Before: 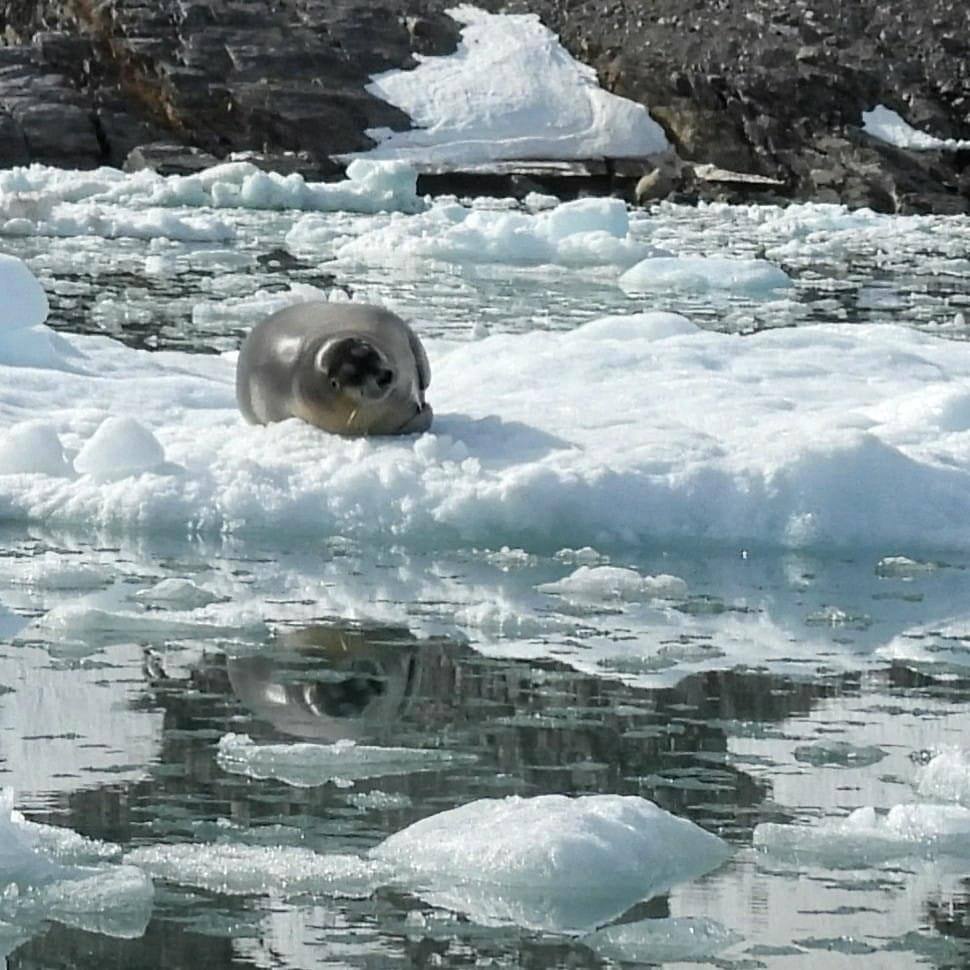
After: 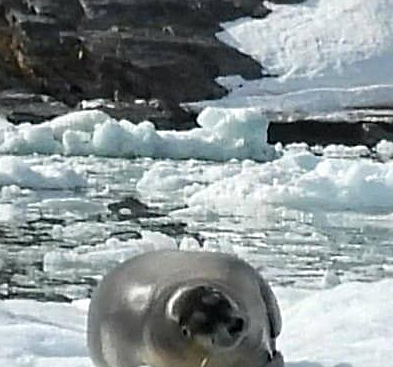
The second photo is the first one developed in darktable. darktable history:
sharpen: on, module defaults
crop: left 15.452%, top 5.459%, right 43.956%, bottom 56.62%
